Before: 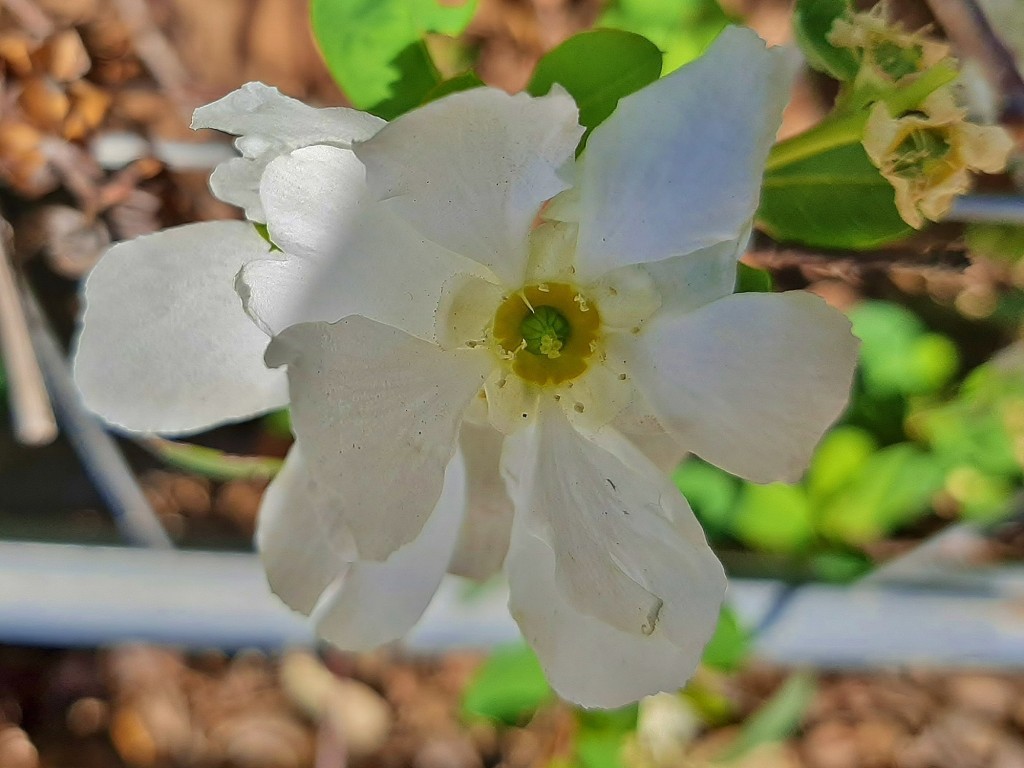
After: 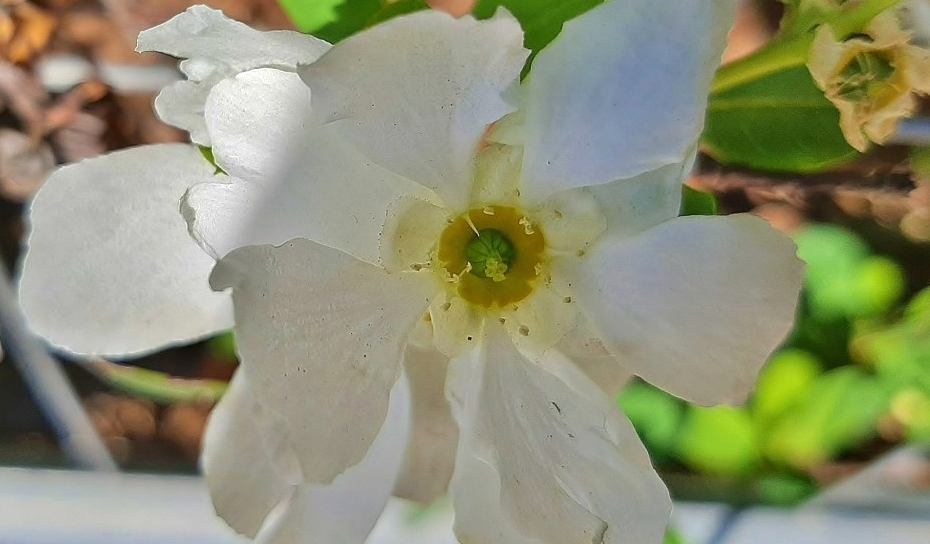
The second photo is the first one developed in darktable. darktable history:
crop: left 5.457%, top 10.05%, right 3.698%, bottom 18.997%
exposure: exposure 0.2 EV, compensate highlight preservation false
